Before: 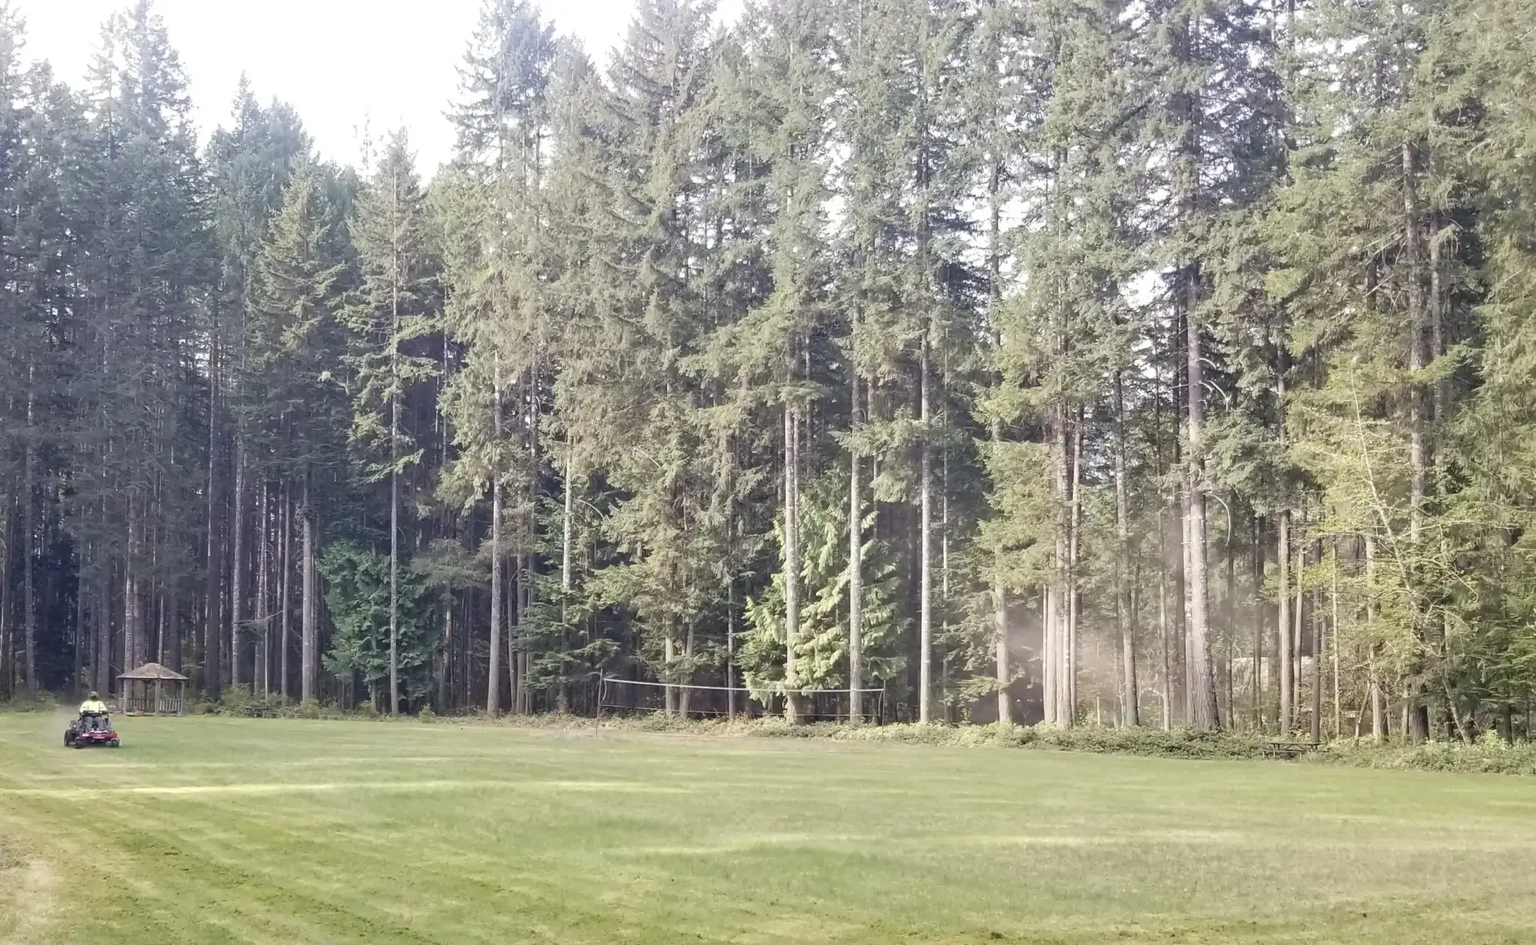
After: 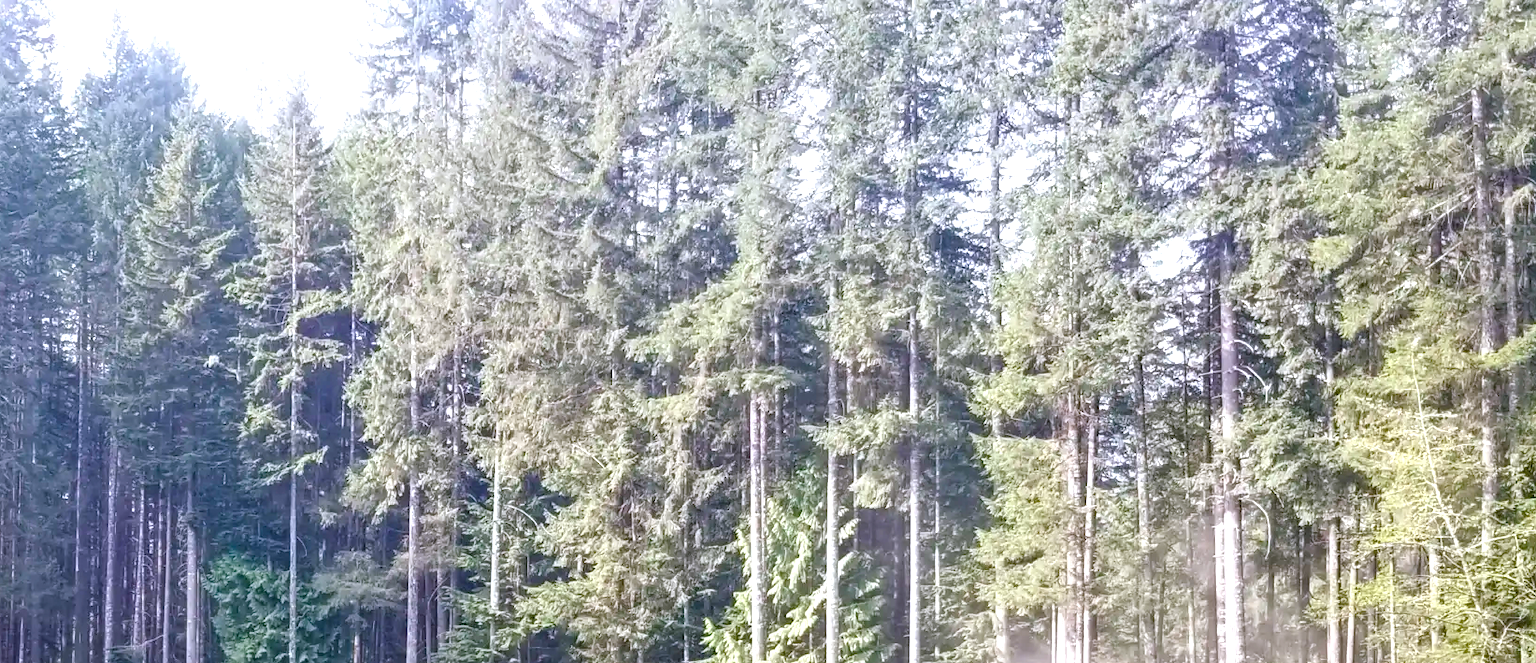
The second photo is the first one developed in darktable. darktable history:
crop and rotate: left 9.363%, top 7.261%, right 5.016%, bottom 32.615%
exposure: black level correction 0.001, exposure 0.499 EV, compensate highlight preservation false
local contrast: on, module defaults
color calibration: illuminant as shot in camera, x 0.358, y 0.373, temperature 4628.91 K
color balance rgb: shadows lift › chroma 2.002%, shadows lift › hue 135.23°, perceptual saturation grading › global saturation 40.76%, perceptual saturation grading › highlights -25.708%, perceptual saturation grading › mid-tones 34.564%, perceptual saturation grading › shadows 35.568%, global vibrance 20%
